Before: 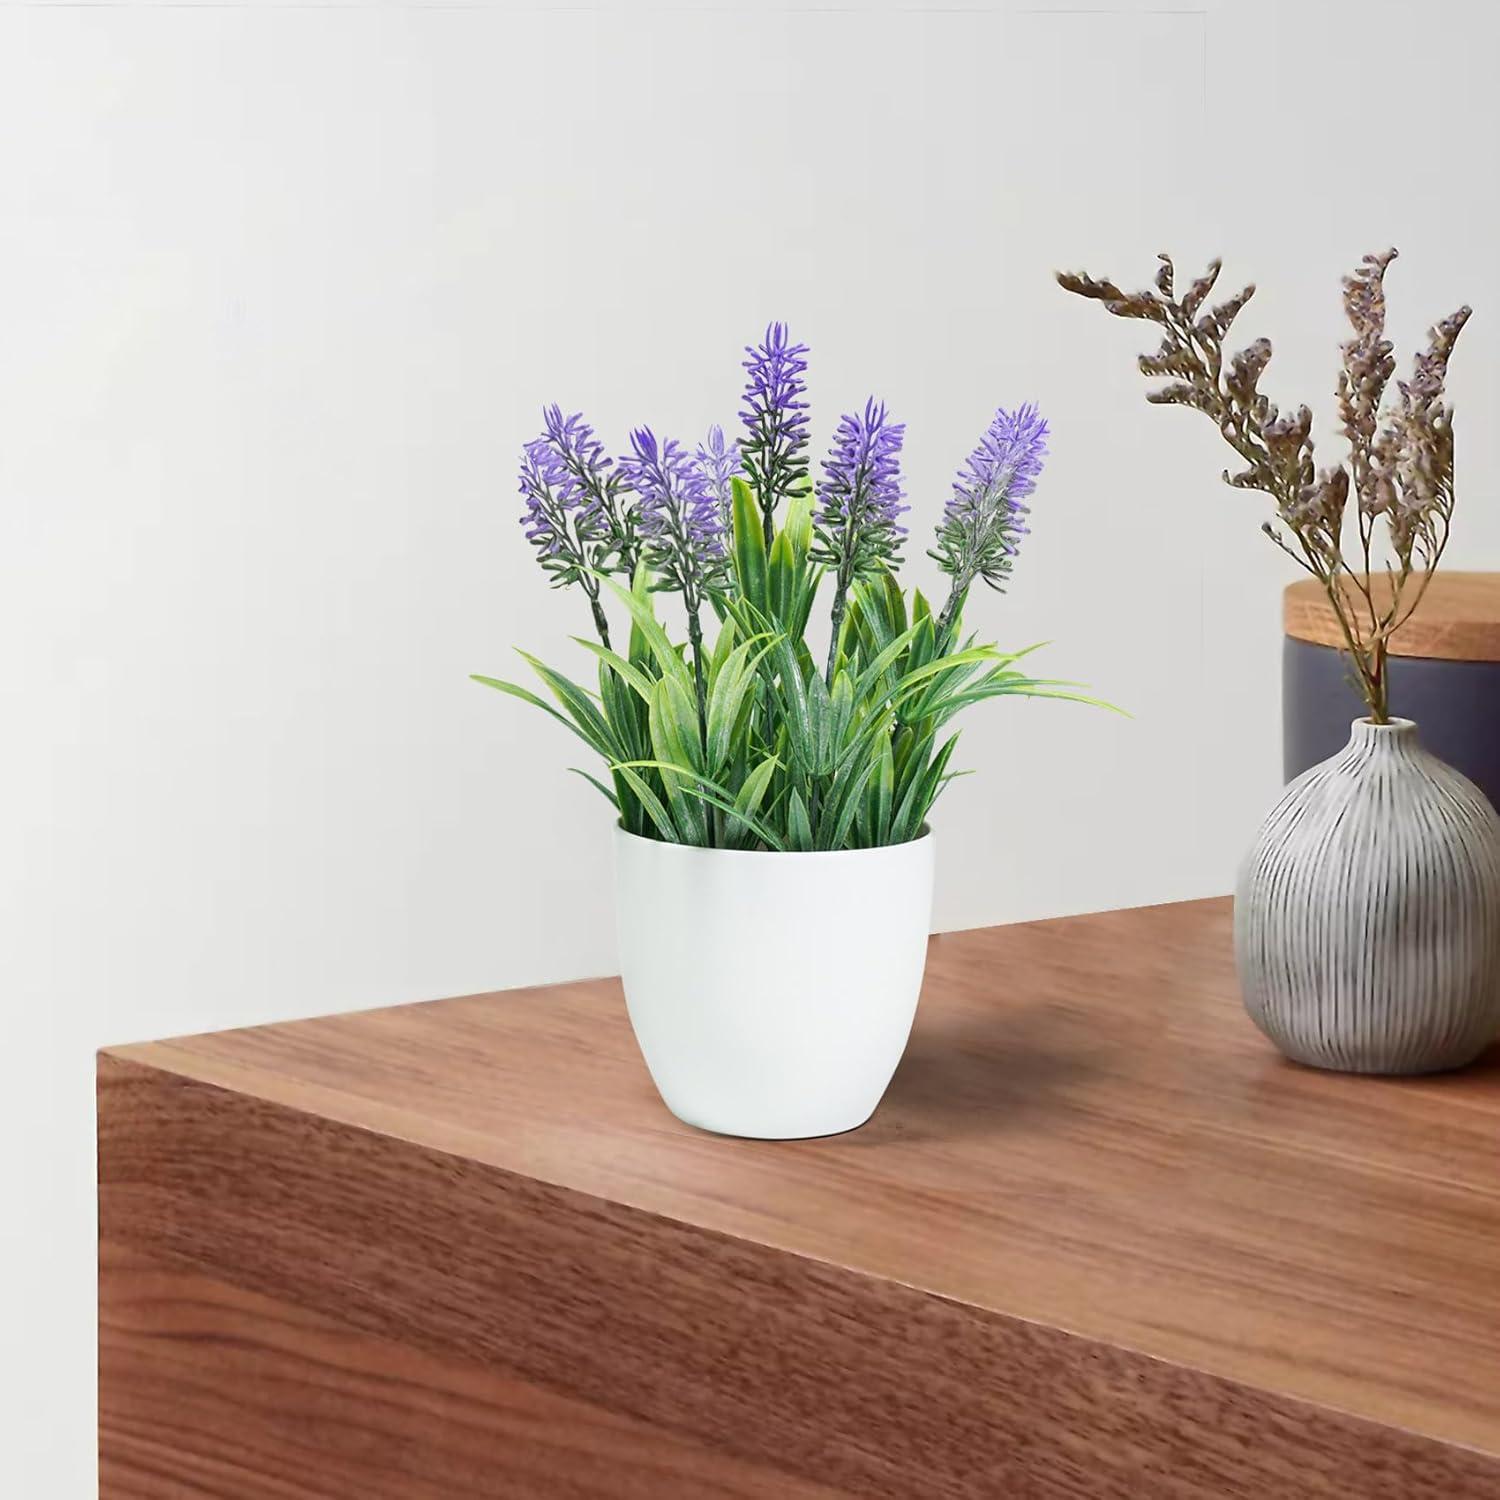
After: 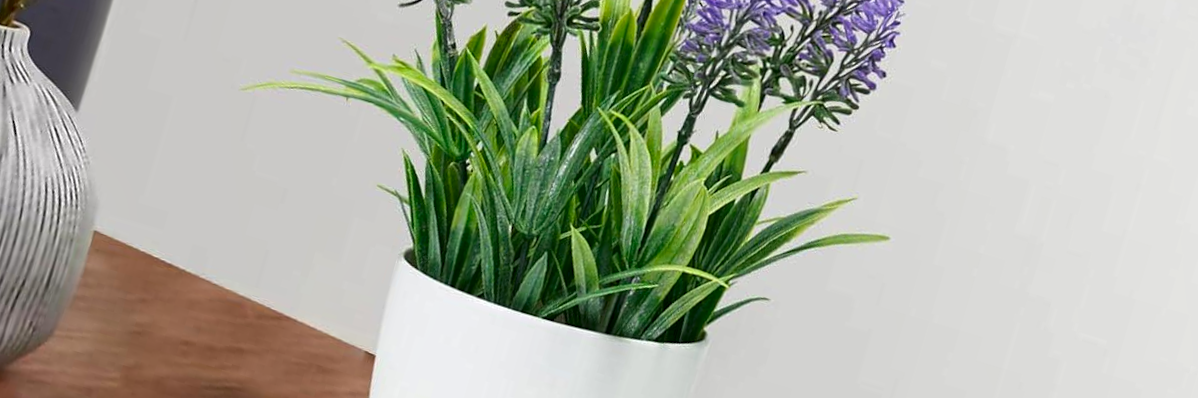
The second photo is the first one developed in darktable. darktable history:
crop and rotate: angle 16.12°, top 30.835%, bottom 35.653%
rotate and perspective: rotation -0.45°, automatic cropping original format, crop left 0.008, crop right 0.992, crop top 0.012, crop bottom 0.988
local contrast: mode bilateral grid, contrast 10, coarseness 25, detail 110%, midtone range 0.2
contrast brightness saturation: brightness -0.2, saturation 0.08
